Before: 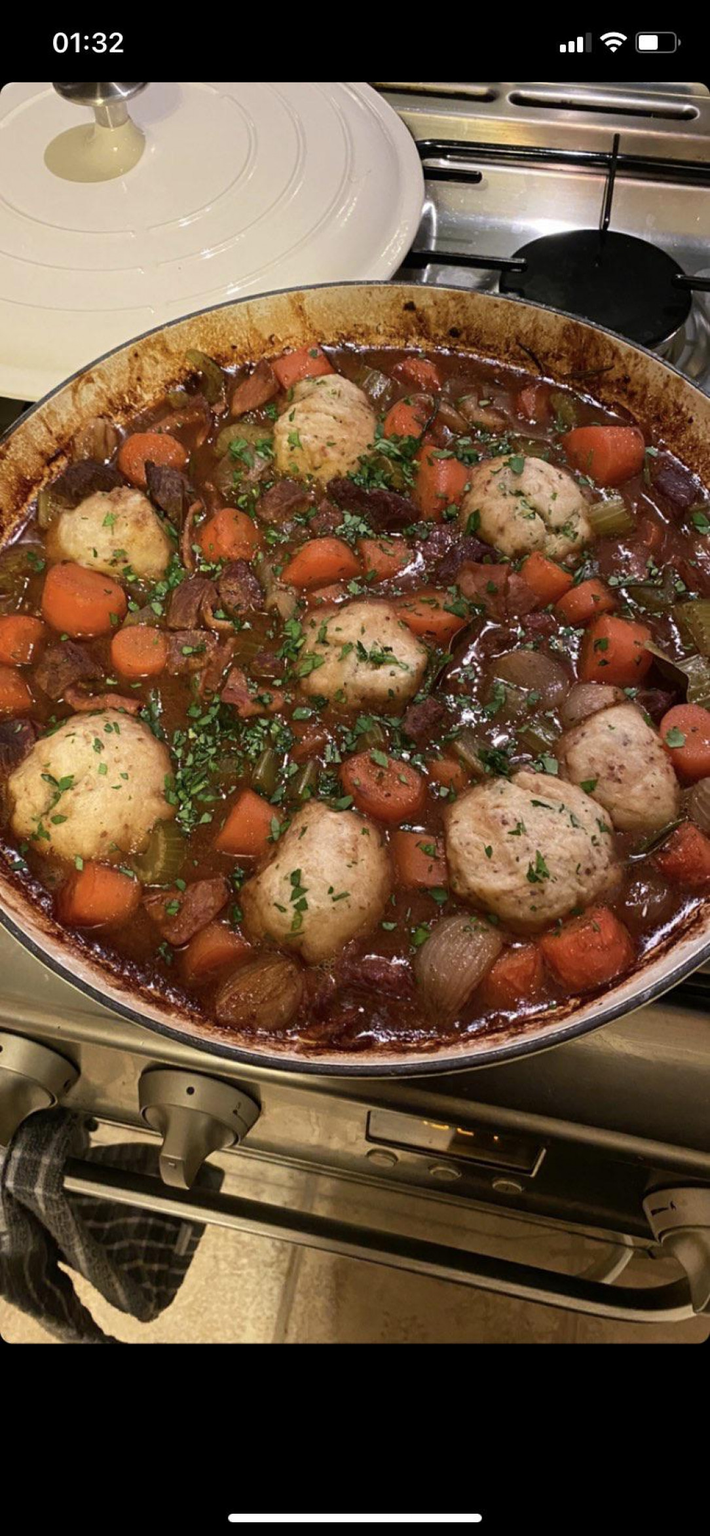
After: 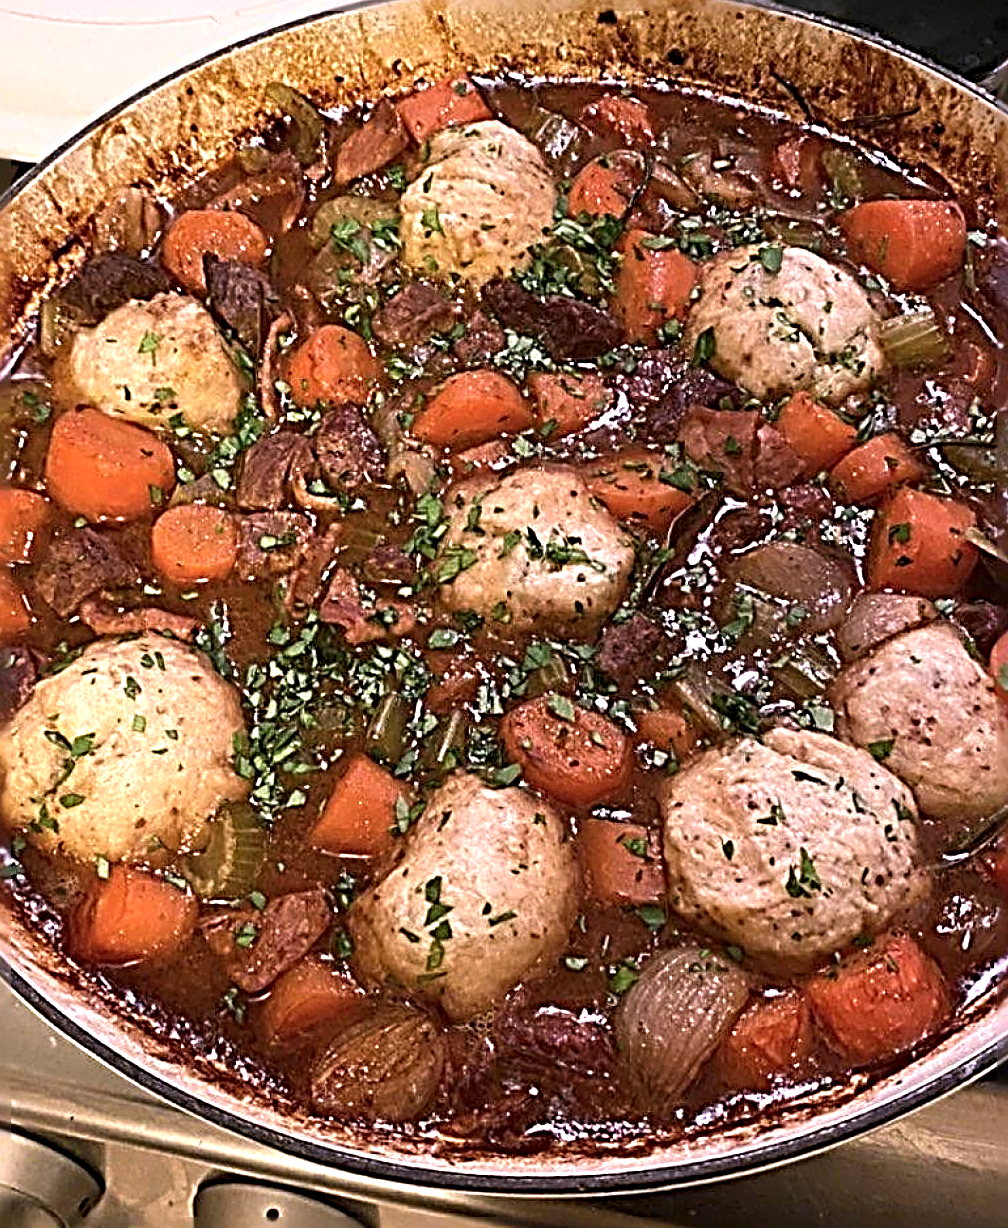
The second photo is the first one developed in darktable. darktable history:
sharpen: radius 4.001, amount 2
exposure: black level correction 0, exposure 0.5 EV, compensate exposure bias true, compensate highlight preservation false
white balance: red 1.066, blue 1.119
crop: left 1.744%, top 19.225%, right 5.069%, bottom 28.357%
